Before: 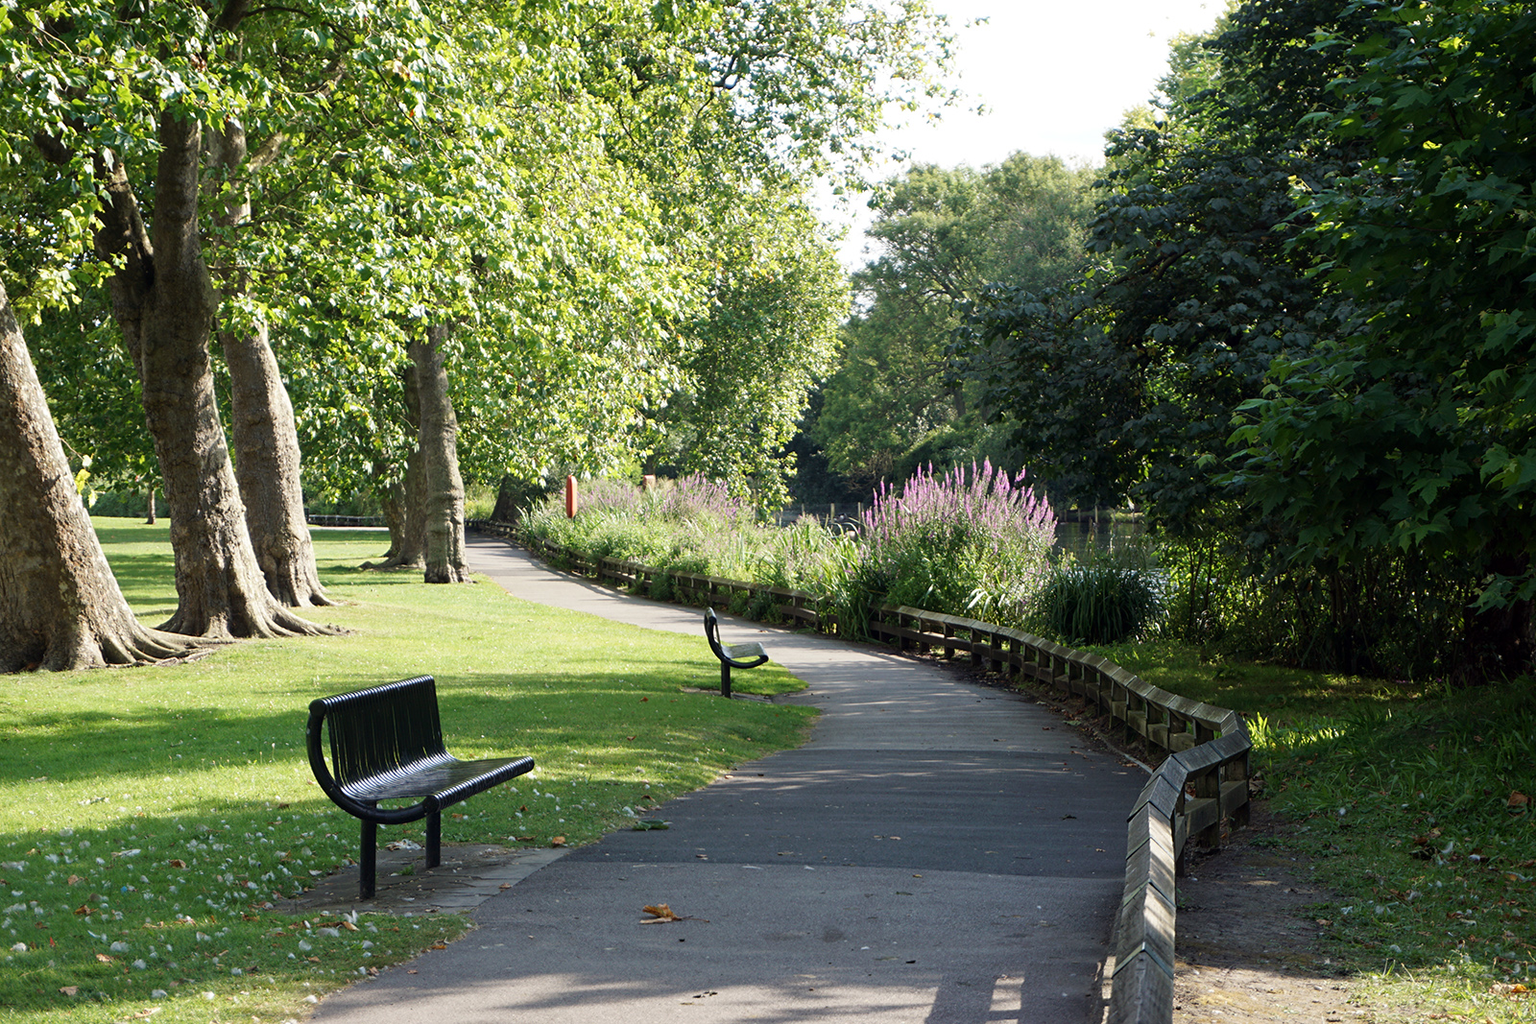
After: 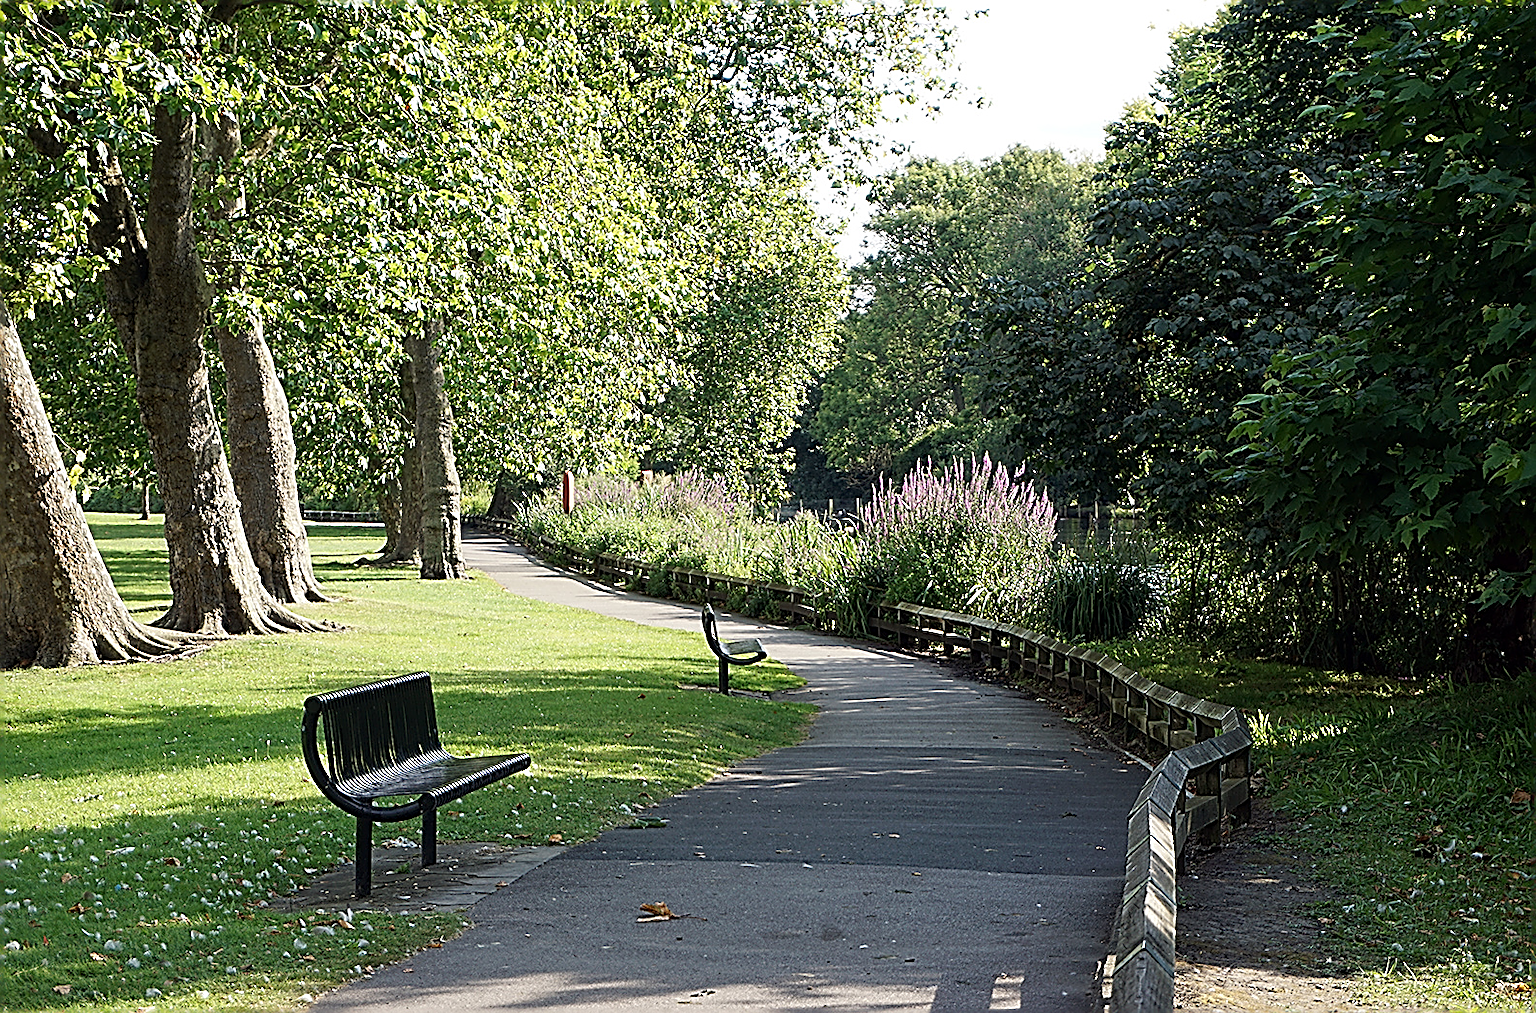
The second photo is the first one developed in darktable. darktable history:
crop: left 0.452%, top 0.752%, right 0.165%, bottom 0.934%
sharpen: amount 1.988
